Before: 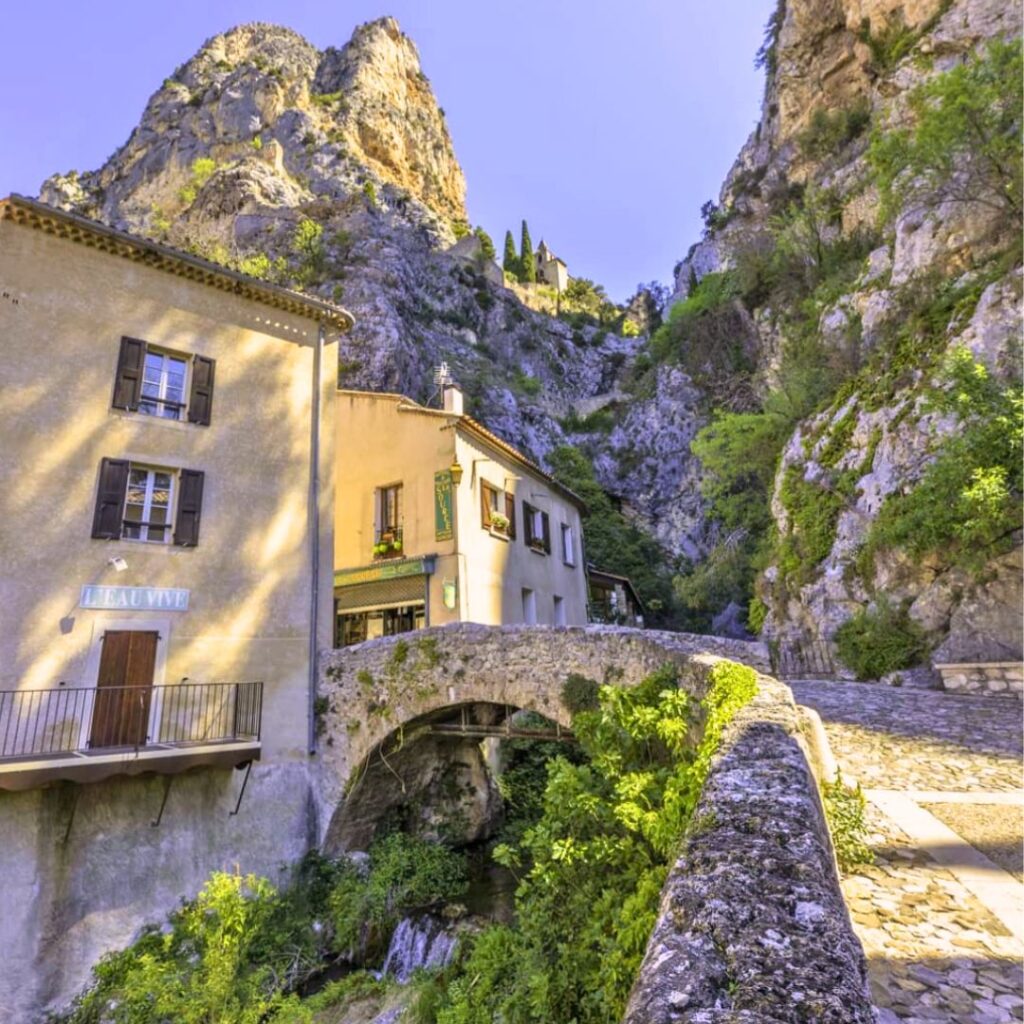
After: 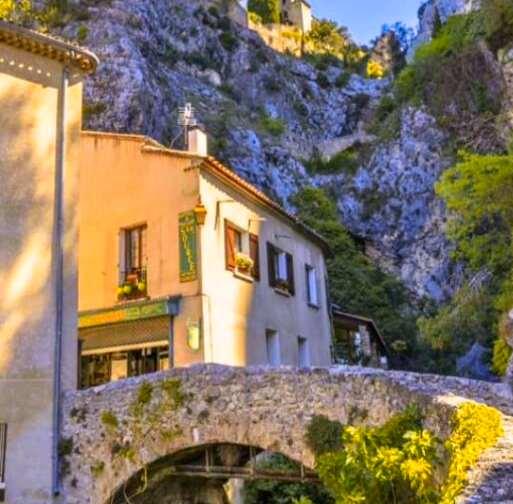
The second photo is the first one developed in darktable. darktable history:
crop: left 25.04%, top 25.374%, right 24.826%, bottom 25.333%
contrast brightness saturation: brightness -0.026, saturation 0.353
color zones: curves: ch1 [(0.309, 0.524) (0.41, 0.329) (0.508, 0.509)]; ch2 [(0.25, 0.457) (0.75, 0.5)]
